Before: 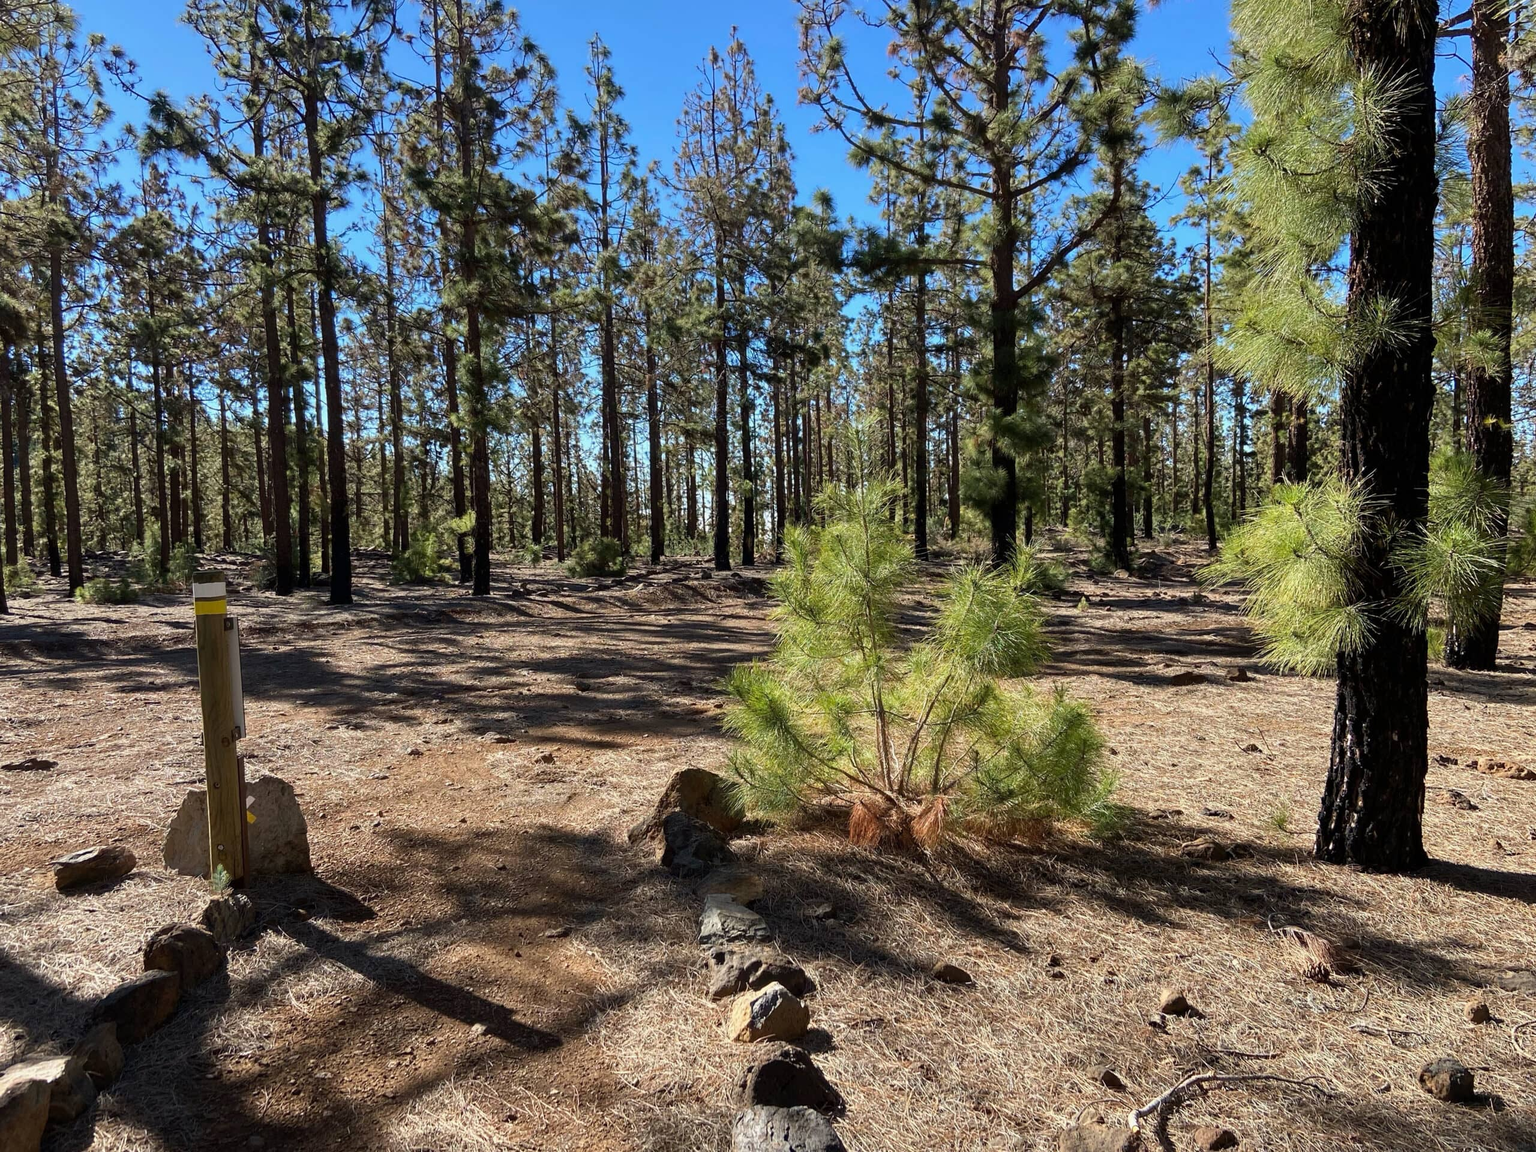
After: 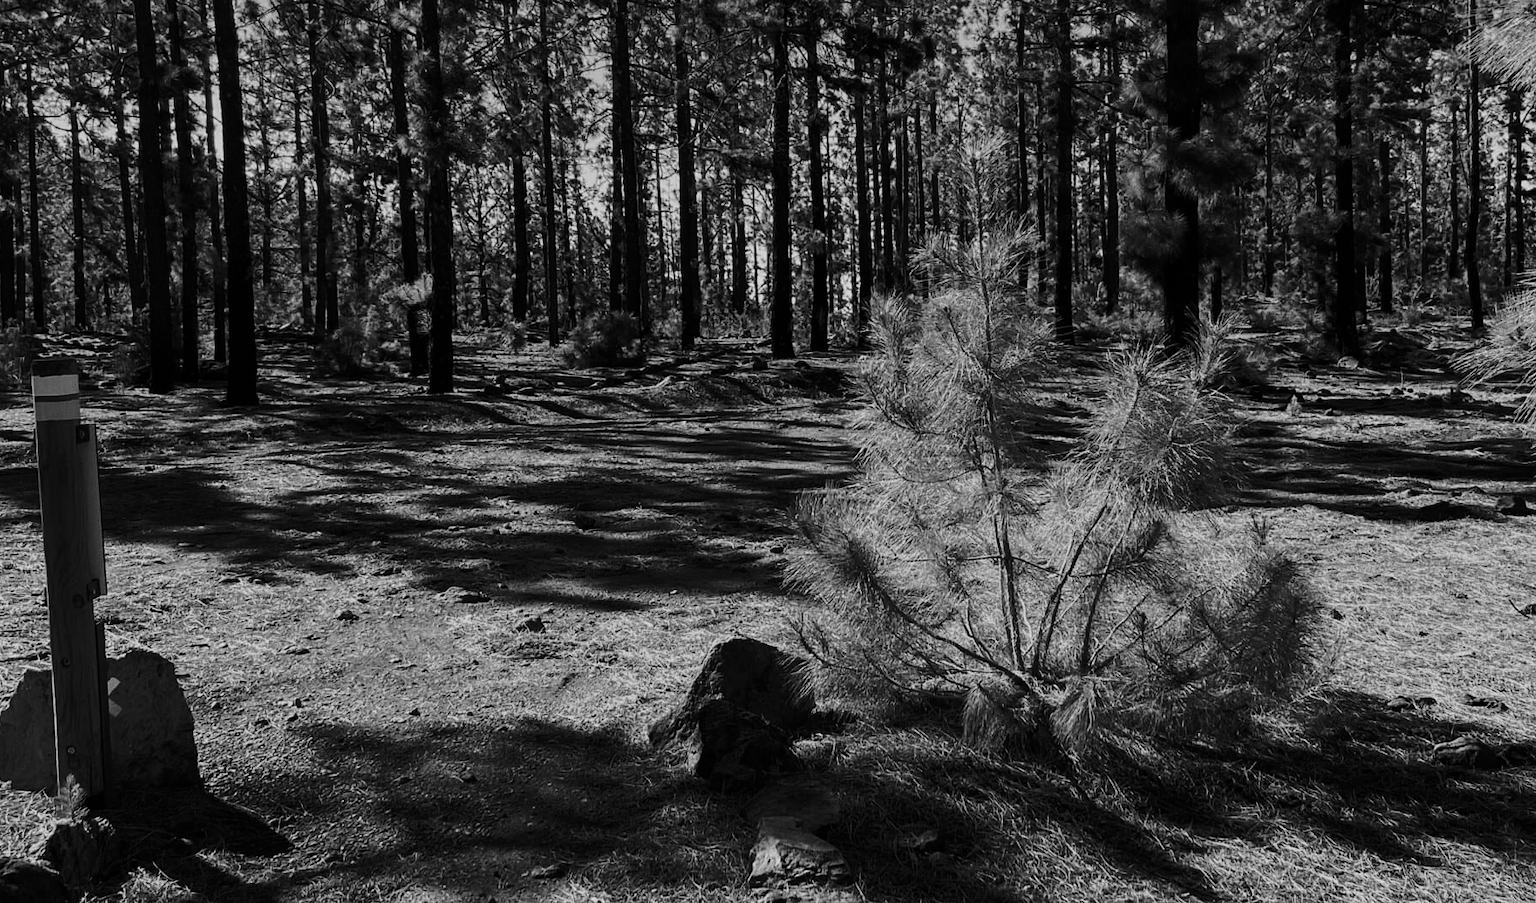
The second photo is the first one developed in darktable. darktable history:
grain: coarseness 0.09 ISO, strength 16.61%
base curve: curves: ch0 [(0, 0) (0.026, 0.03) (0.109, 0.232) (0.351, 0.748) (0.669, 0.968) (1, 1)], preserve colors none
monochrome: on, module defaults
crop: left 11.123%, top 27.61%, right 18.3%, bottom 17.034%
tone equalizer: -8 EV -2 EV, -7 EV -2 EV, -6 EV -2 EV, -5 EV -2 EV, -4 EV -2 EV, -3 EV -2 EV, -2 EV -2 EV, -1 EV -1.63 EV, +0 EV -2 EV
shadows and highlights: shadows 5, soften with gaussian
white balance: emerald 1
